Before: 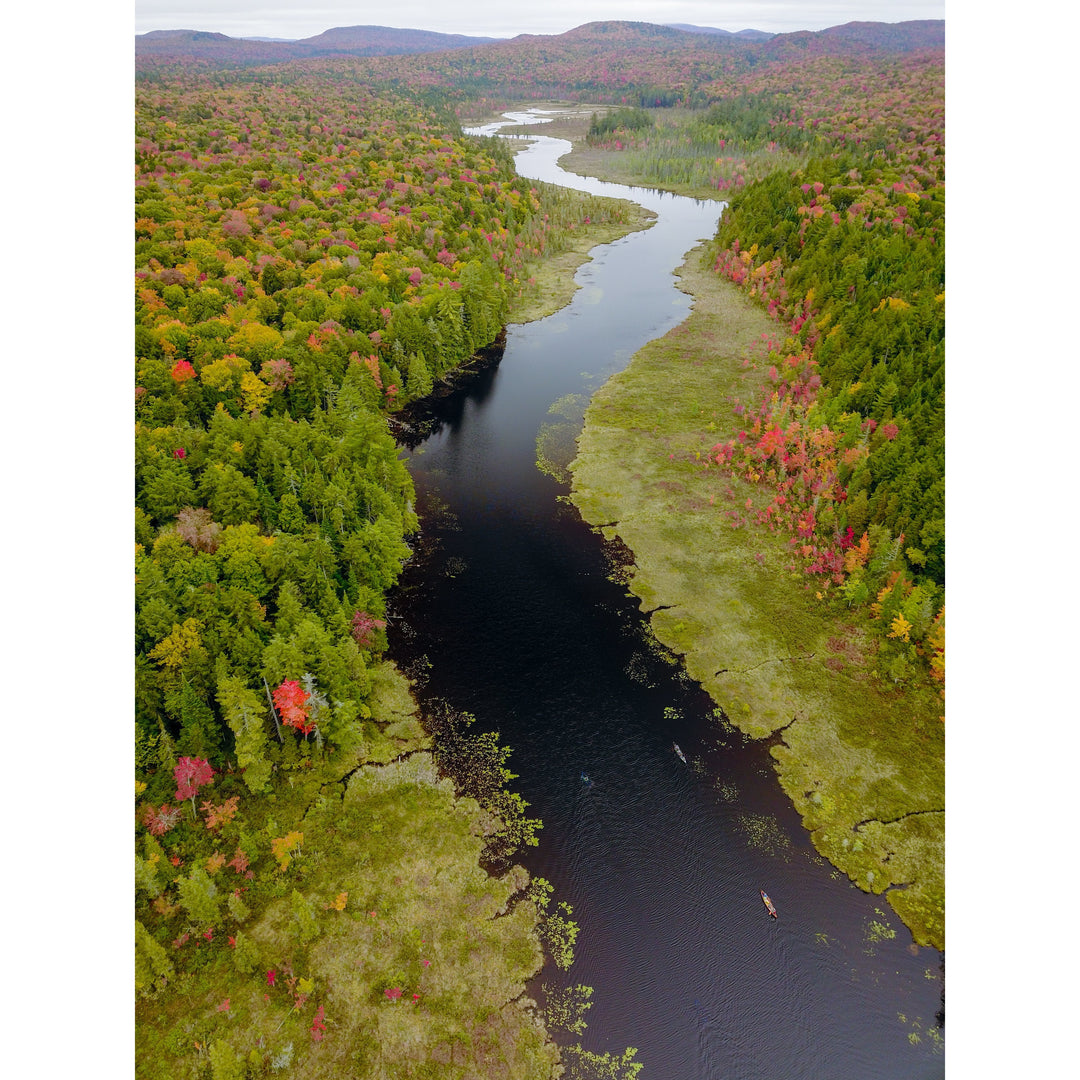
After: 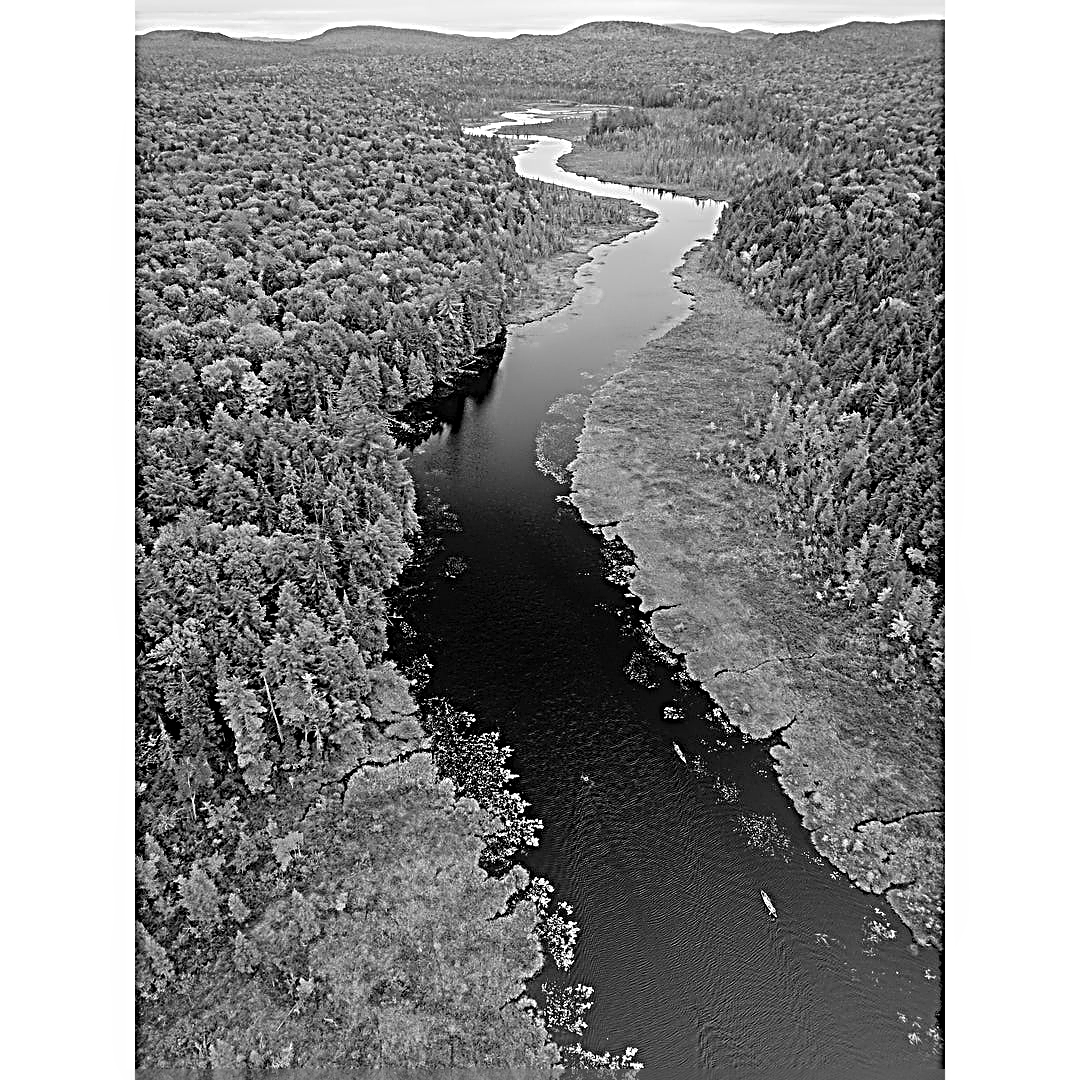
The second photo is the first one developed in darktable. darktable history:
monochrome: on, module defaults
sharpen: radius 4.001, amount 2
